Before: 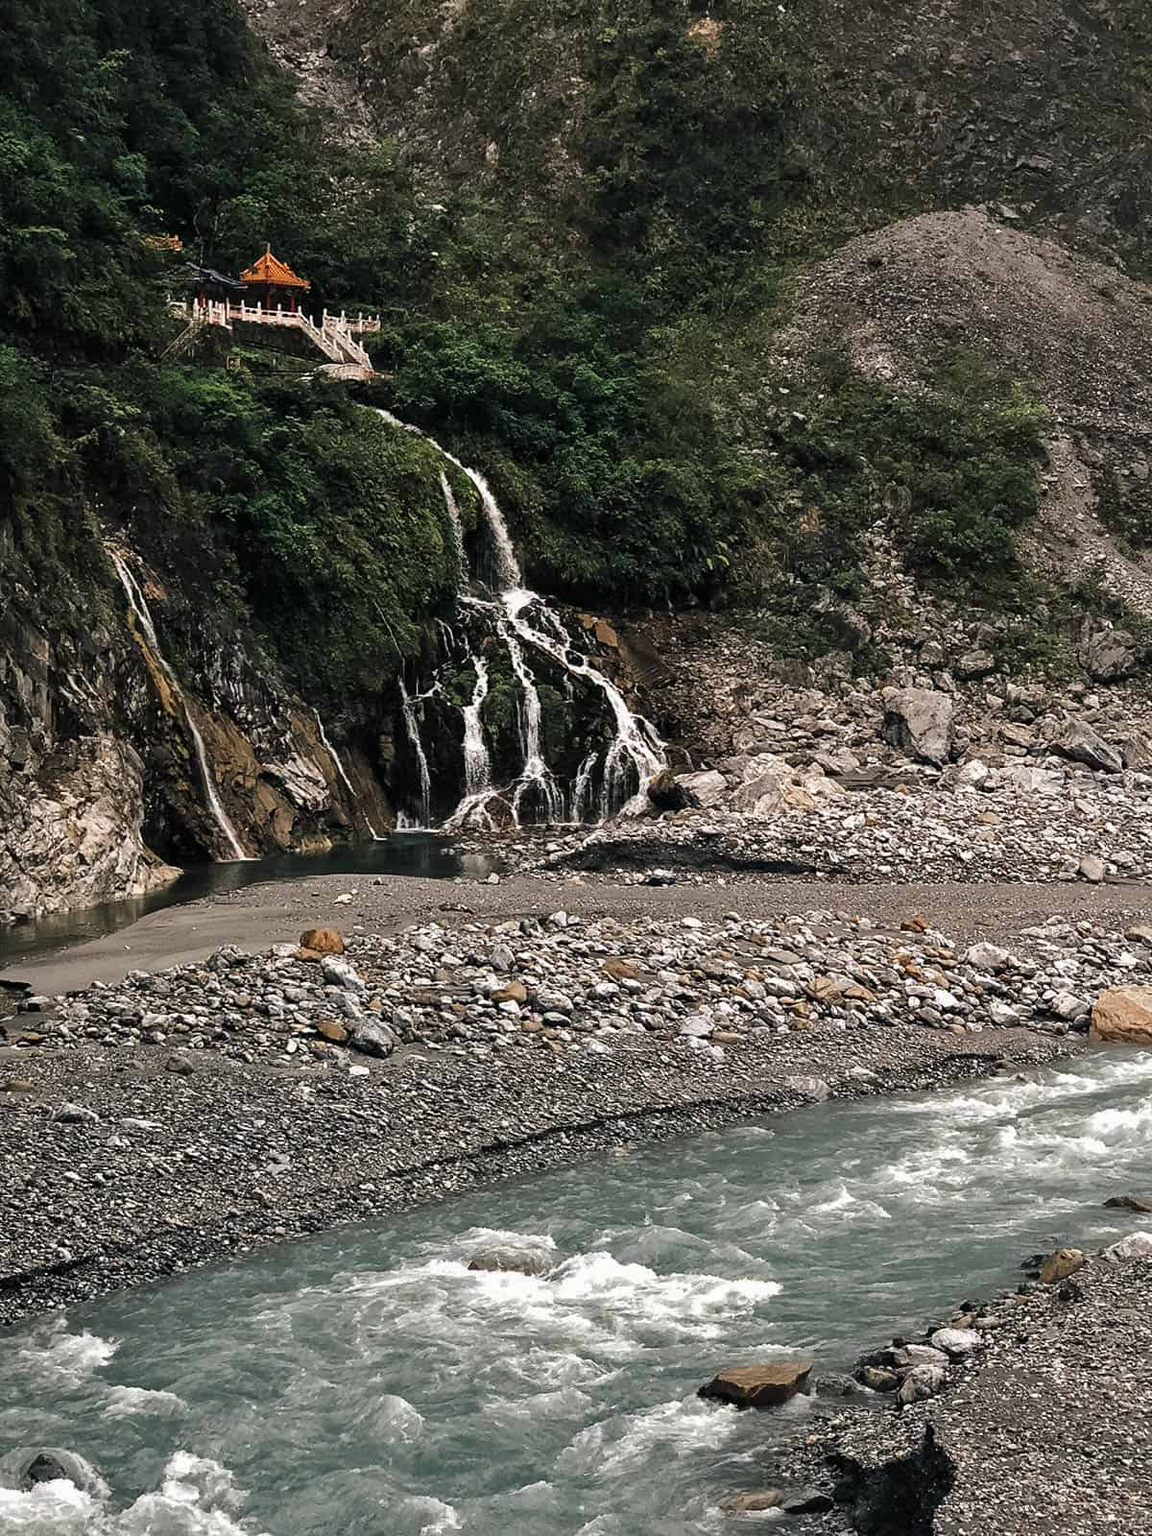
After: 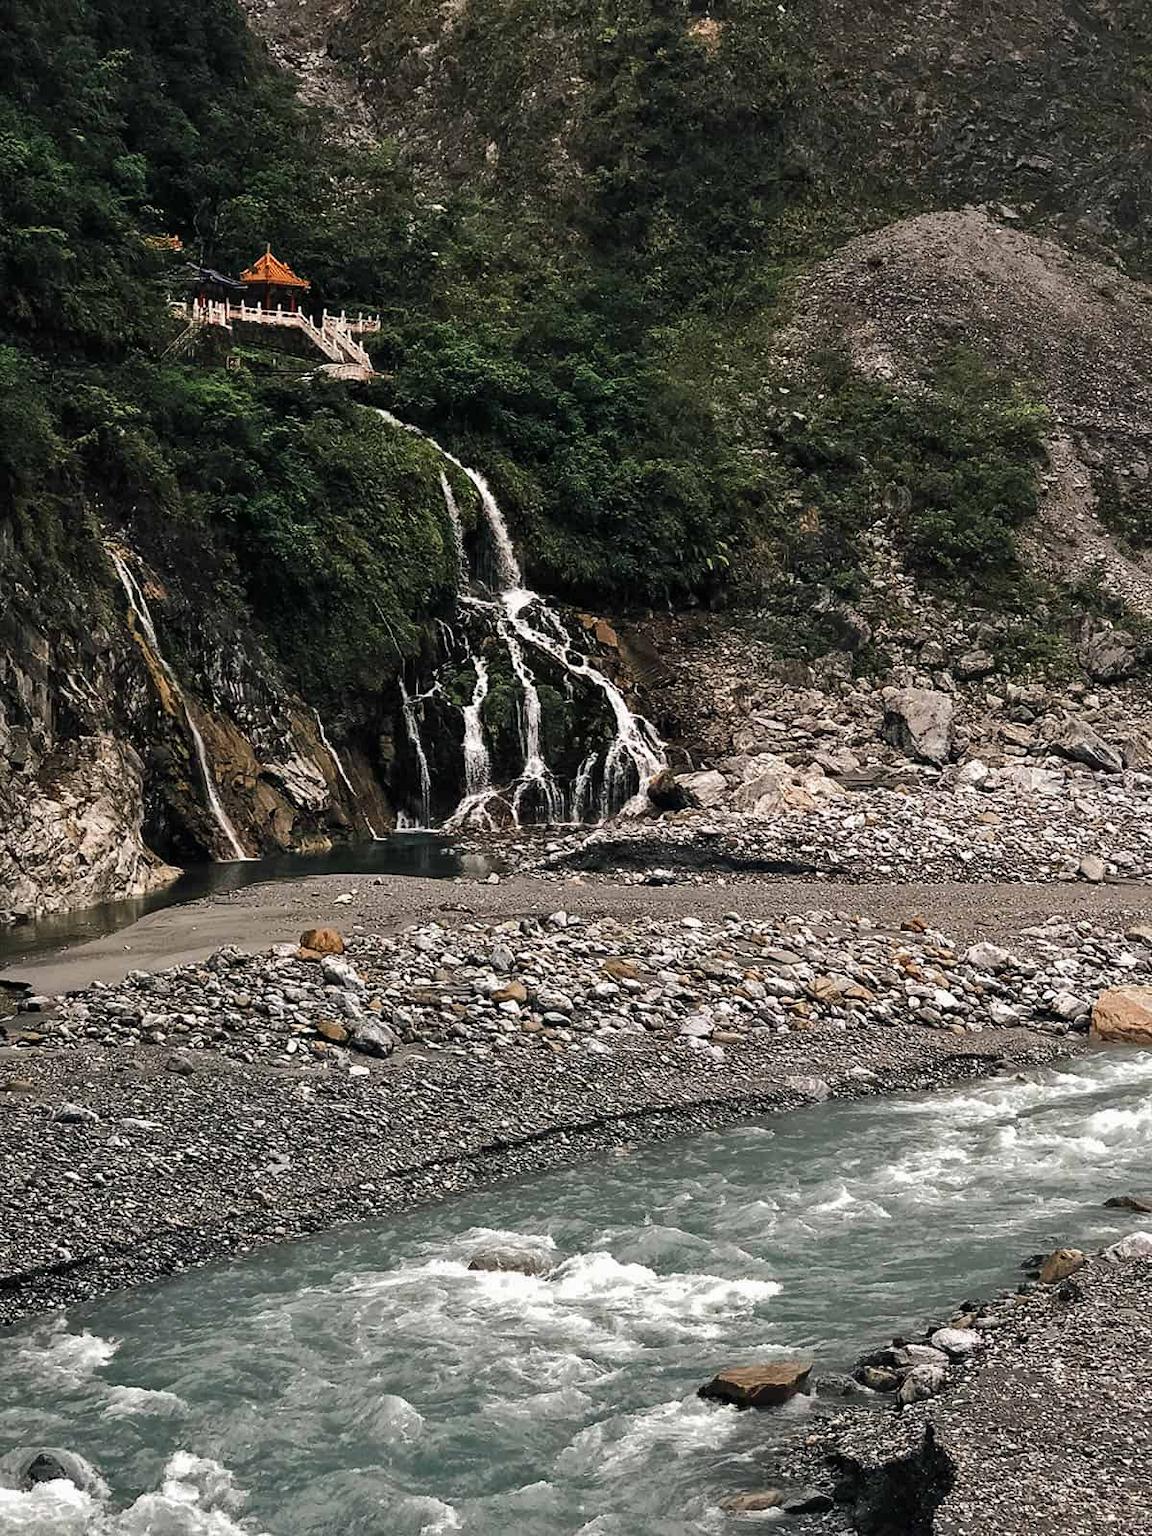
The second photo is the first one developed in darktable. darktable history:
tone curve: curves: ch0 [(0, 0) (0.003, 0.003) (0.011, 0.011) (0.025, 0.024) (0.044, 0.043) (0.069, 0.068) (0.1, 0.098) (0.136, 0.133) (0.177, 0.173) (0.224, 0.22) (0.277, 0.271) (0.335, 0.328) (0.399, 0.39) (0.468, 0.458) (0.543, 0.563) (0.623, 0.64) (0.709, 0.722) (0.801, 0.809) (0.898, 0.902) (1, 1)], color space Lab, independent channels, preserve colors none
